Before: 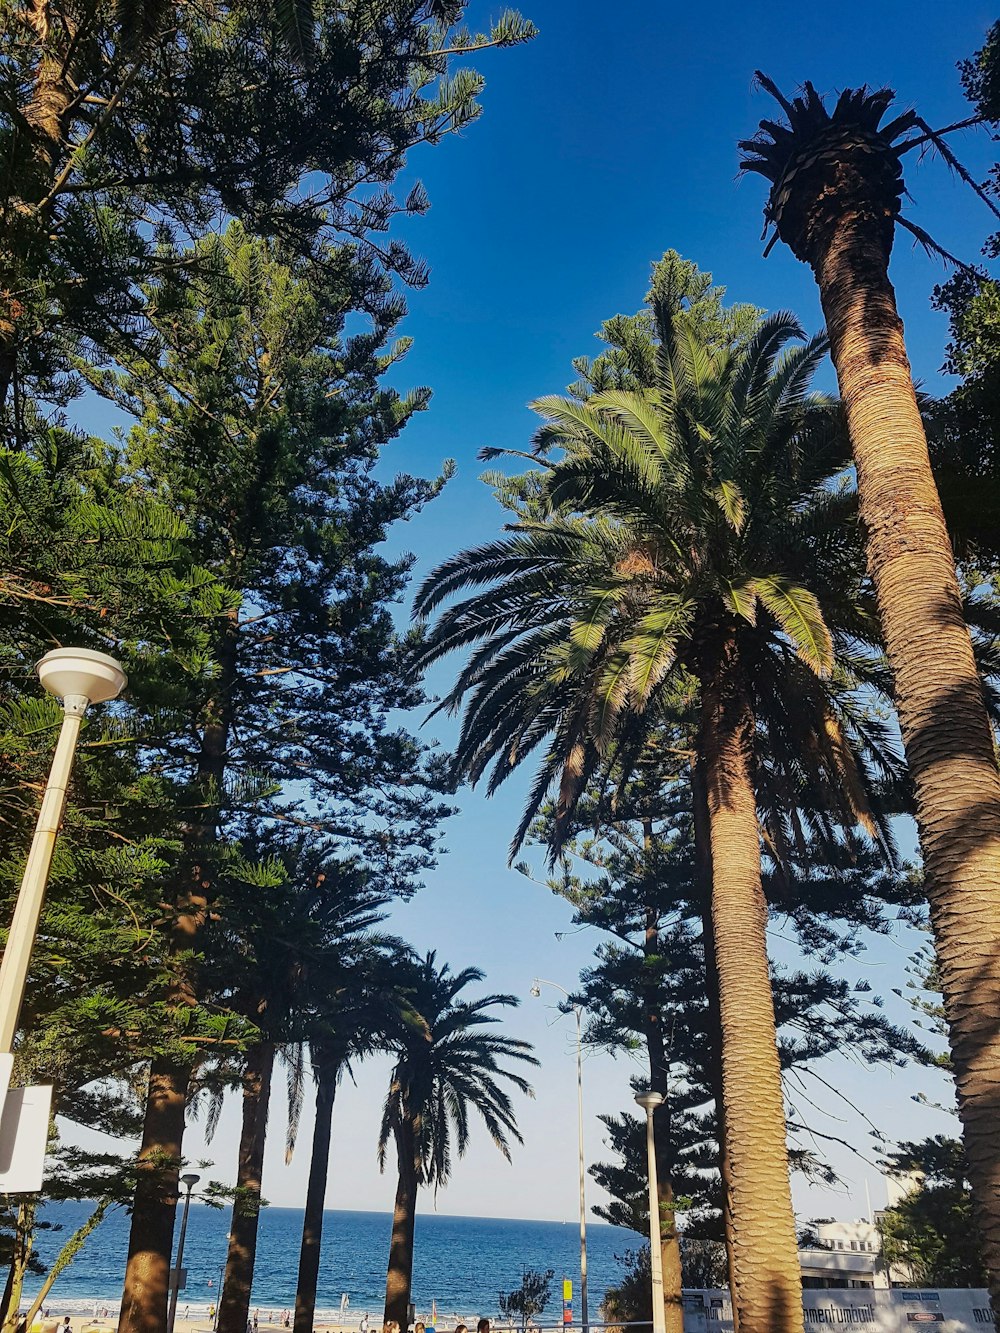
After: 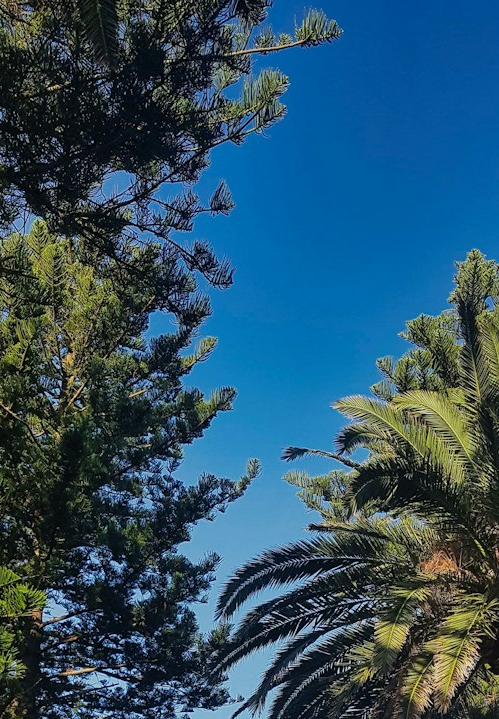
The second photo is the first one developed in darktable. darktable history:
crop: left 19.681%, right 30.366%, bottom 46.035%
